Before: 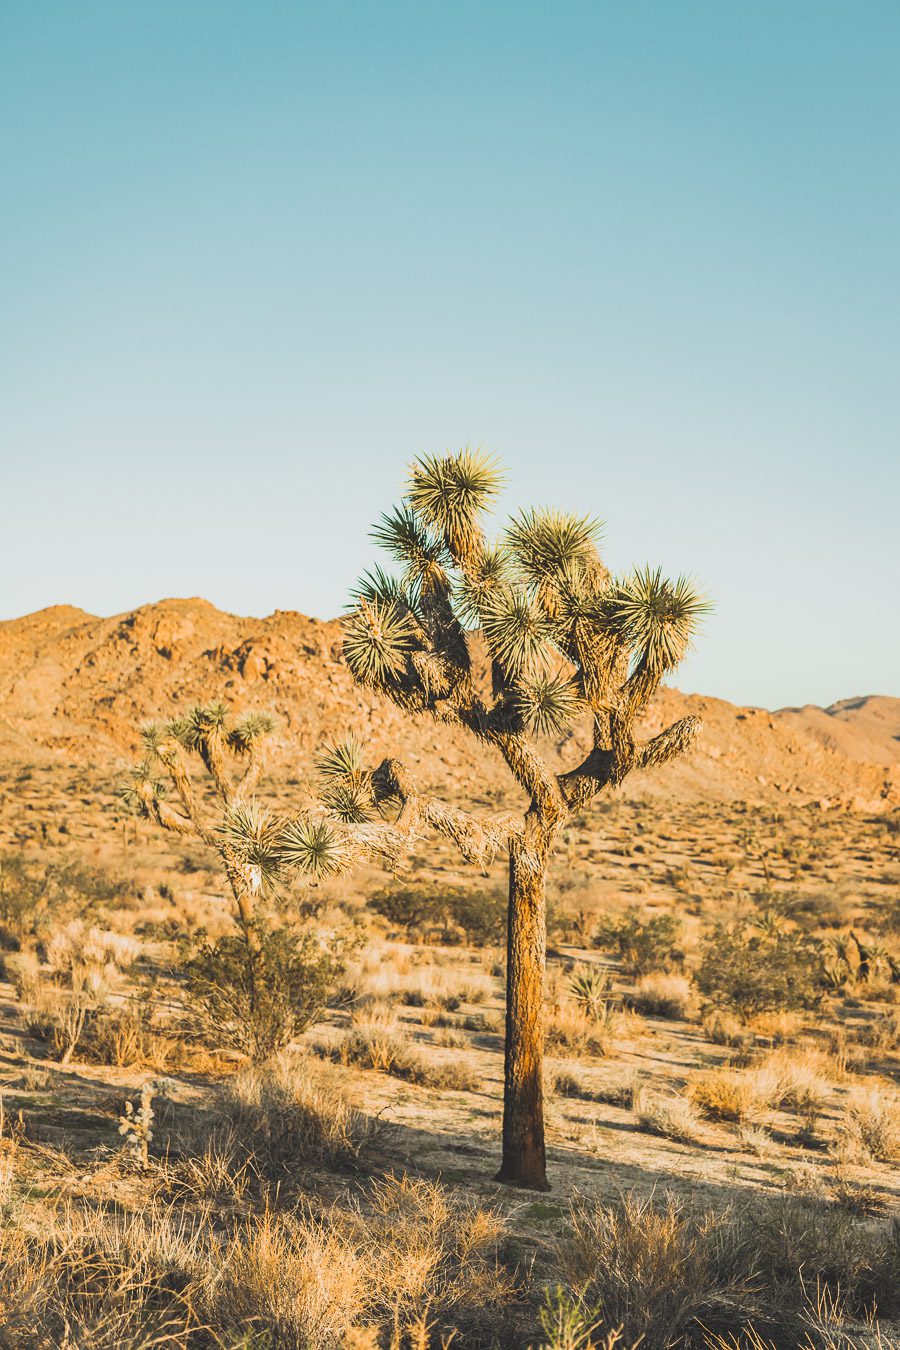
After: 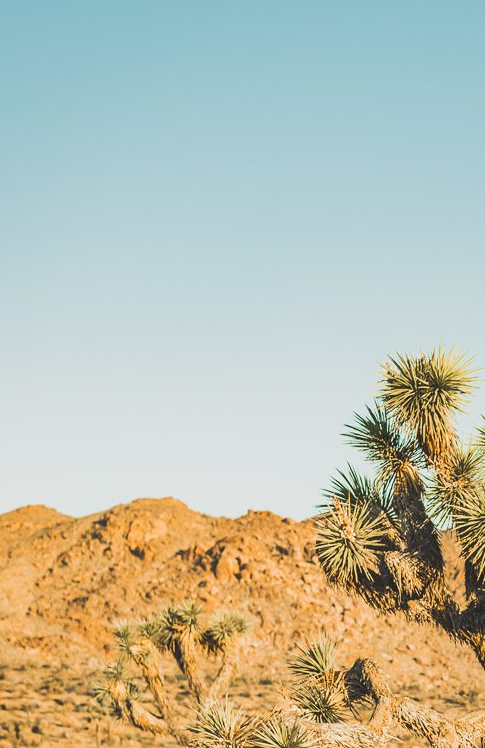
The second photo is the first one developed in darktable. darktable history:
crop and rotate: left 3.025%, top 7.451%, right 43.046%, bottom 37.141%
